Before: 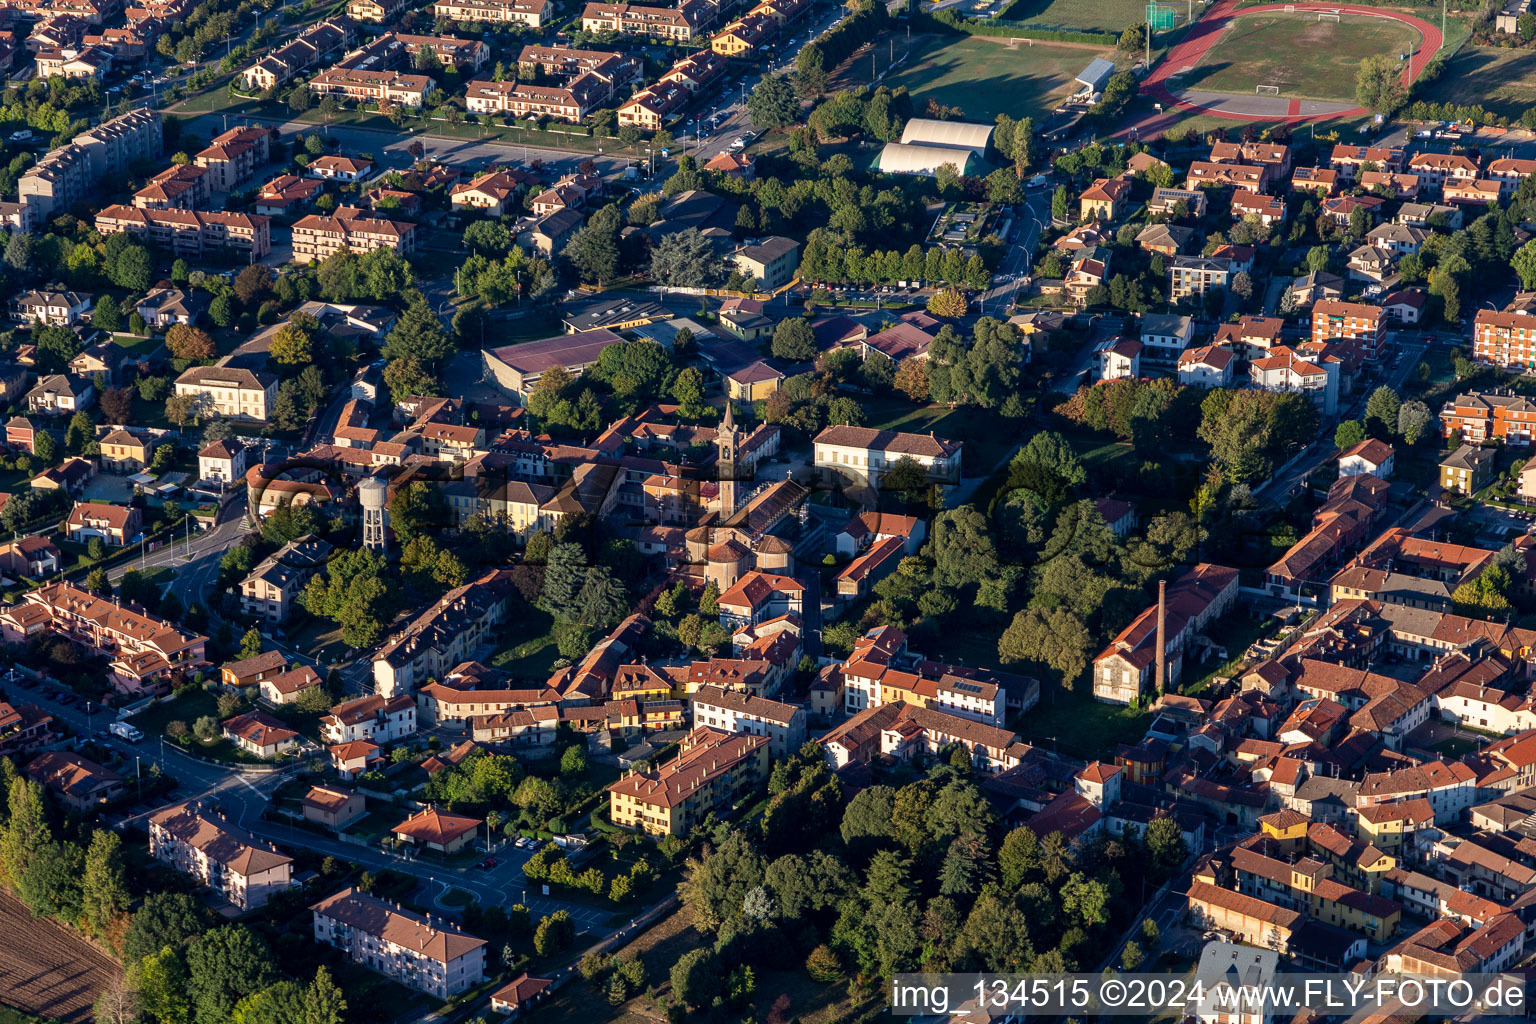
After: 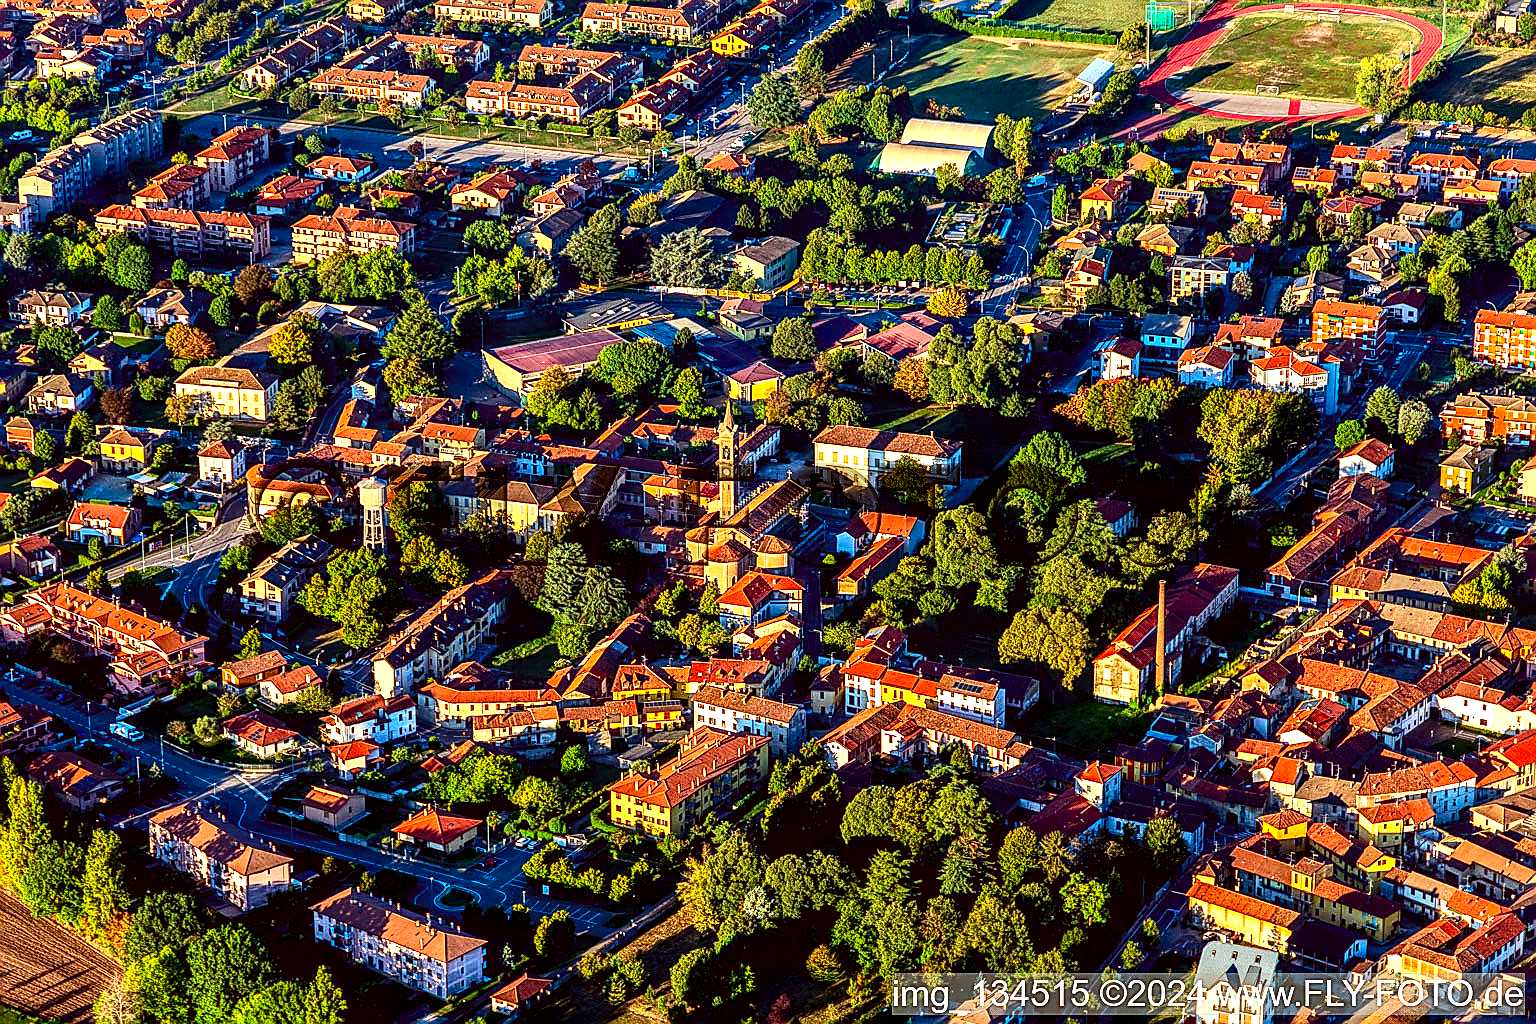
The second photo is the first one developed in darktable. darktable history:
local contrast: highlights 20%, shadows 71%, detail 170%
contrast brightness saturation: contrast 0.264, brightness 0.016, saturation 0.851
color correction: highlights a* -5.43, highlights b* 9.8, shadows a* 9.89, shadows b* 24.98
sharpen: radius 1.378, amount 1.246, threshold 0.609
exposure: black level correction 0, exposure 0.951 EV, compensate highlight preservation false
color zones: curves: ch0 [(0.068, 0.464) (0.25, 0.5) (0.48, 0.508) (0.75, 0.536) (0.886, 0.476) (0.967, 0.456)]; ch1 [(0.066, 0.456) (0.25, 0.5) (0.616, 0.508) (0.746, 0.56) (0.934, 0.444)]
